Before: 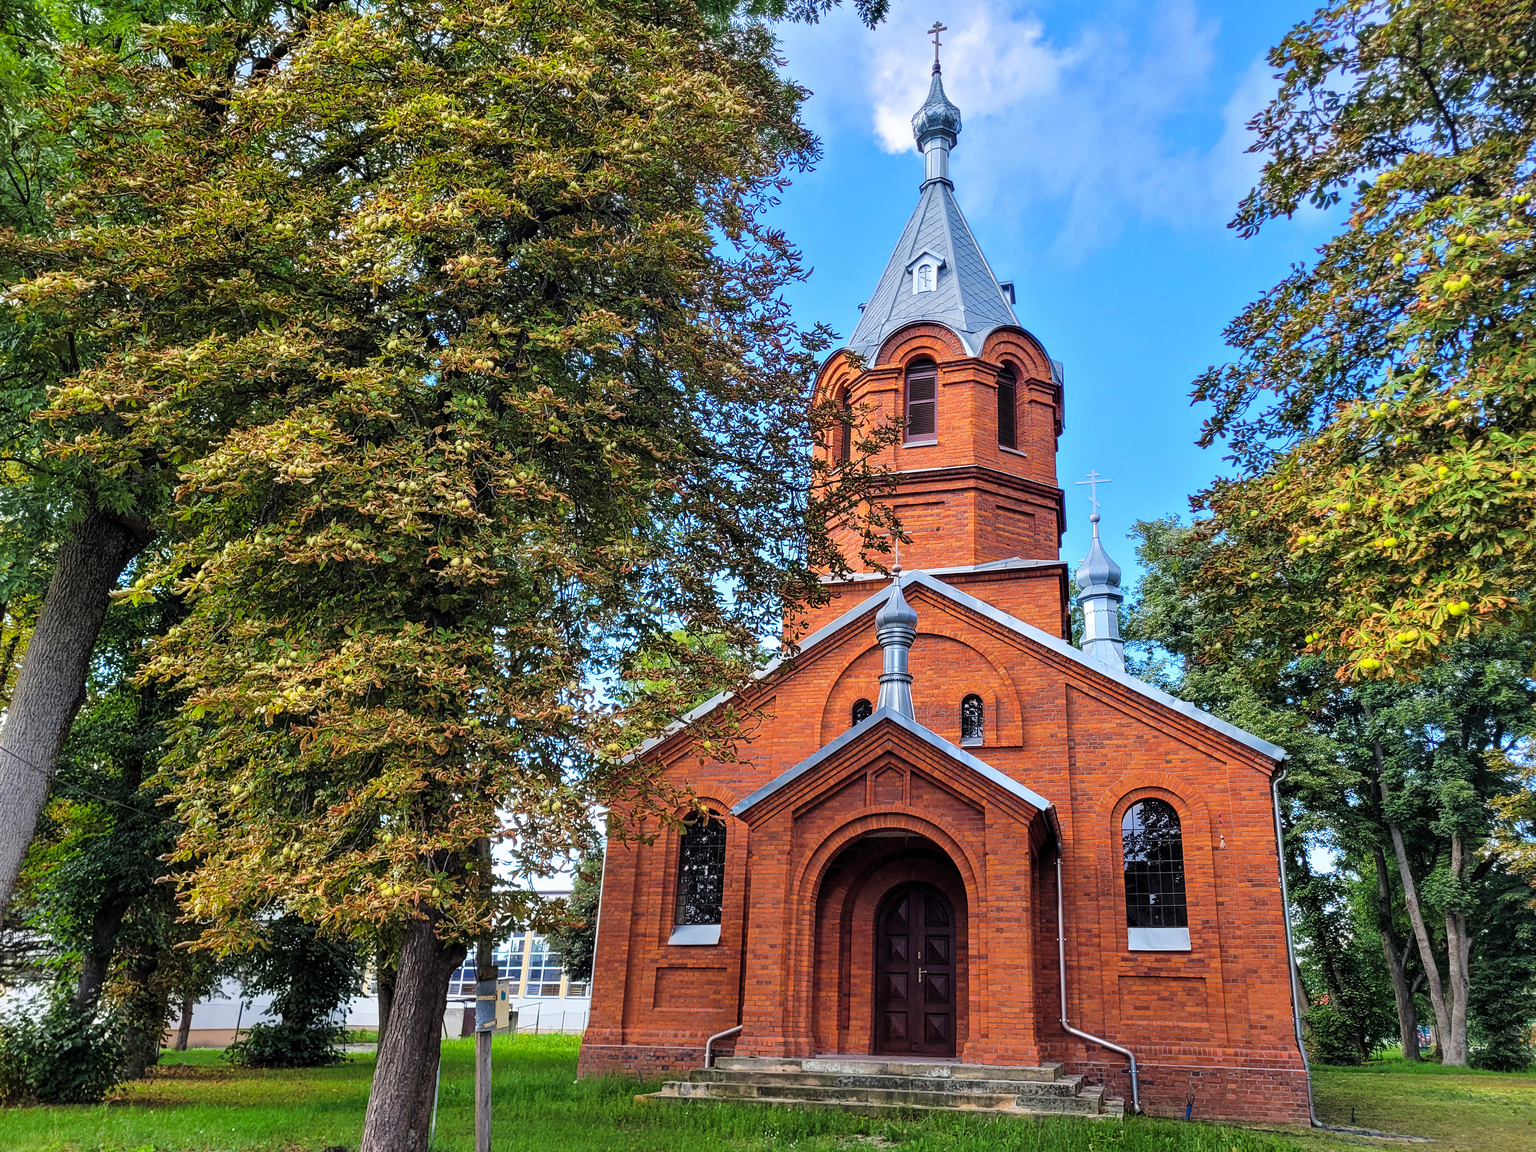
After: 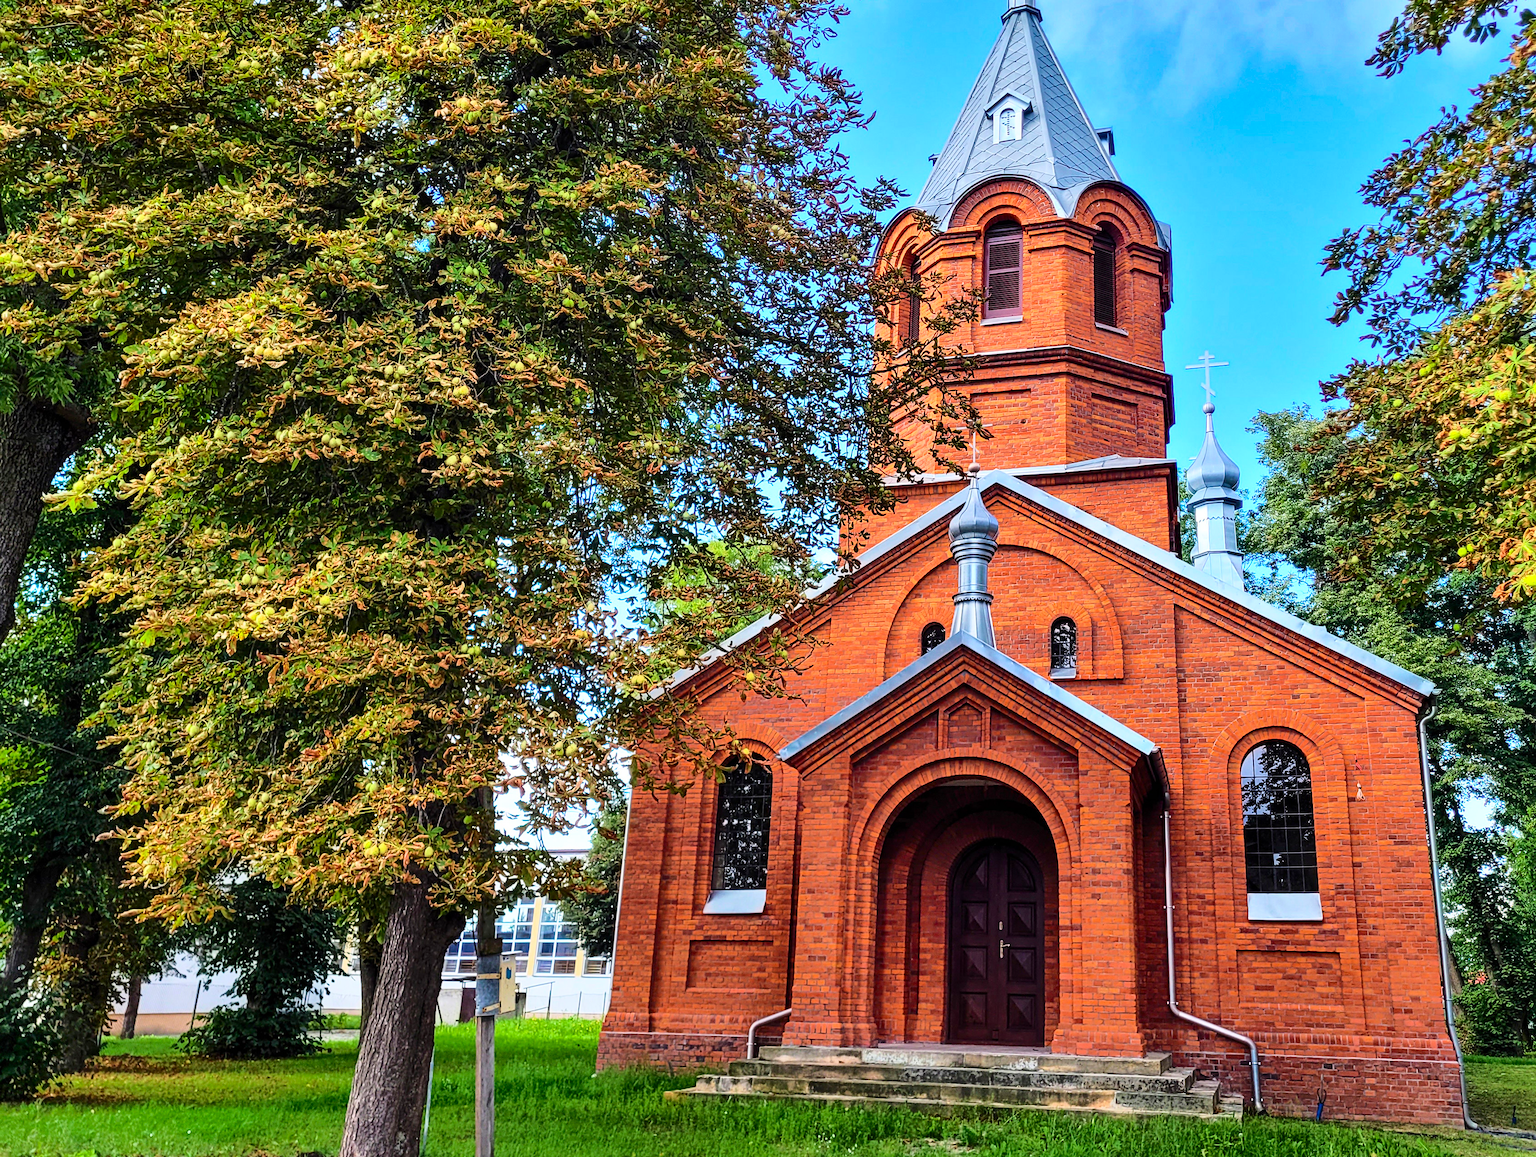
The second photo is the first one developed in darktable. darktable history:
crop and rotate: left 4.822%, top 15.067%, right 10.657%
shadows and highlights: radius 261.96, soften with gaussian
tone curve: curves: ch0 [(0, 0) (0.234, 0.191) (0.48, 0.534) (0.608, 0.667) (0.725, 0.809) (0.864, 0.922) (1, 1)]; ch1 [(0, 0) (0.453, 0.43) (0.5, 0.5) (0.615, 0.649) (1, 1)]; ch2 [(0, 0) (0.5, 0.5) (0.586, 0.617) (1, 1)], color space Lab, independent channels, preserve colors none
